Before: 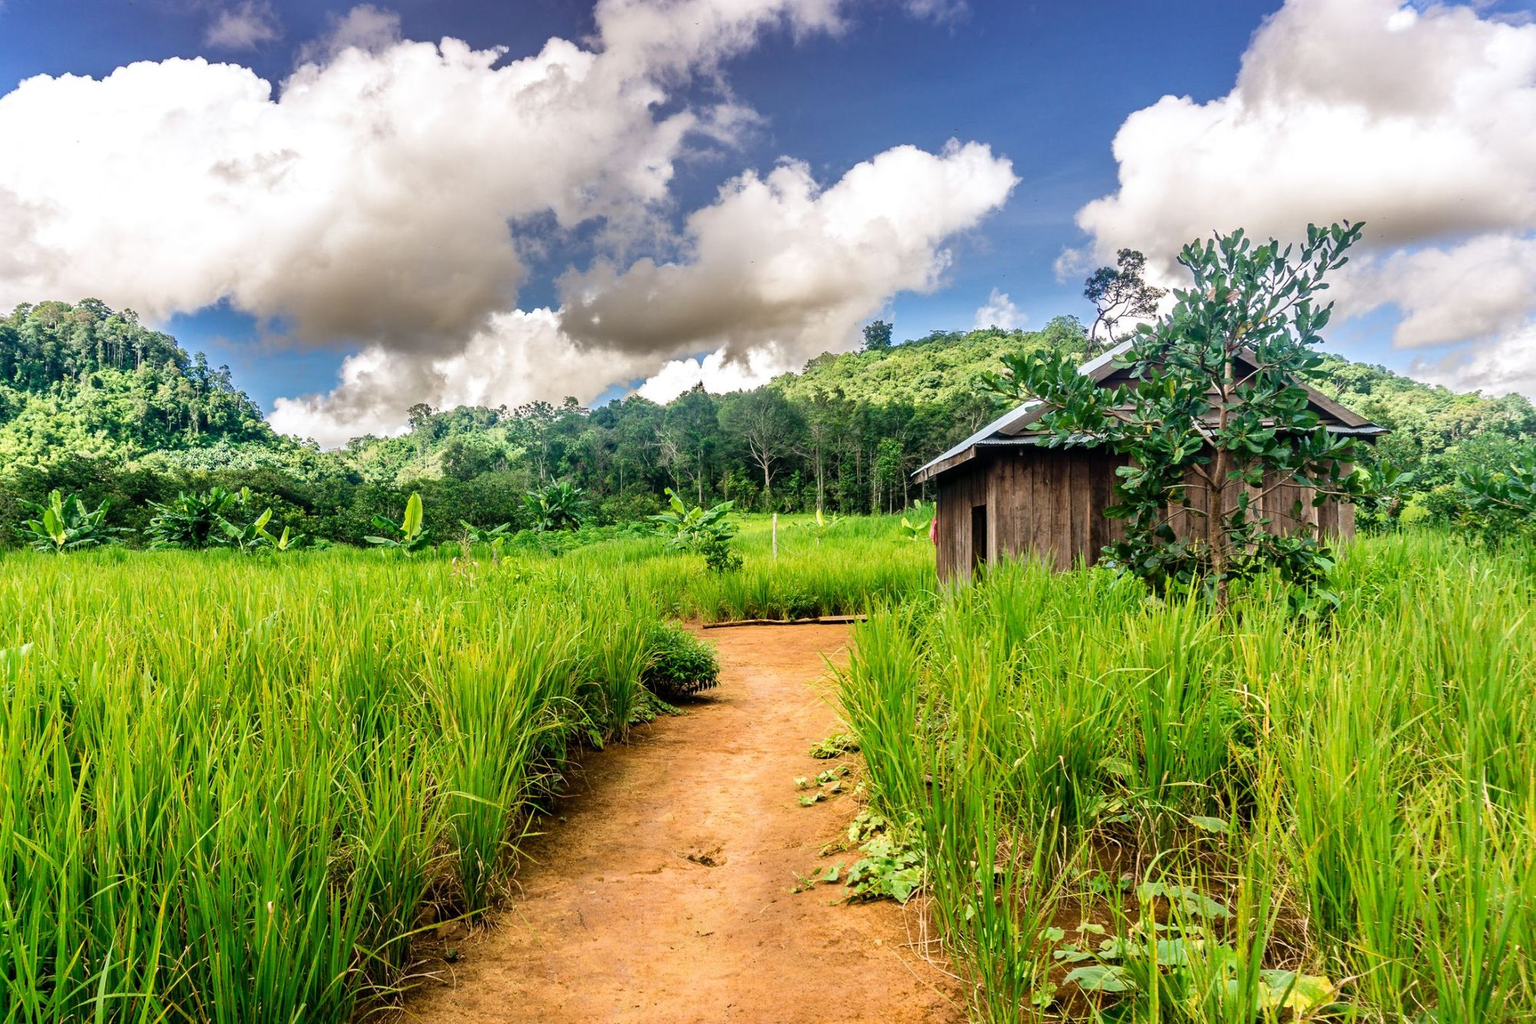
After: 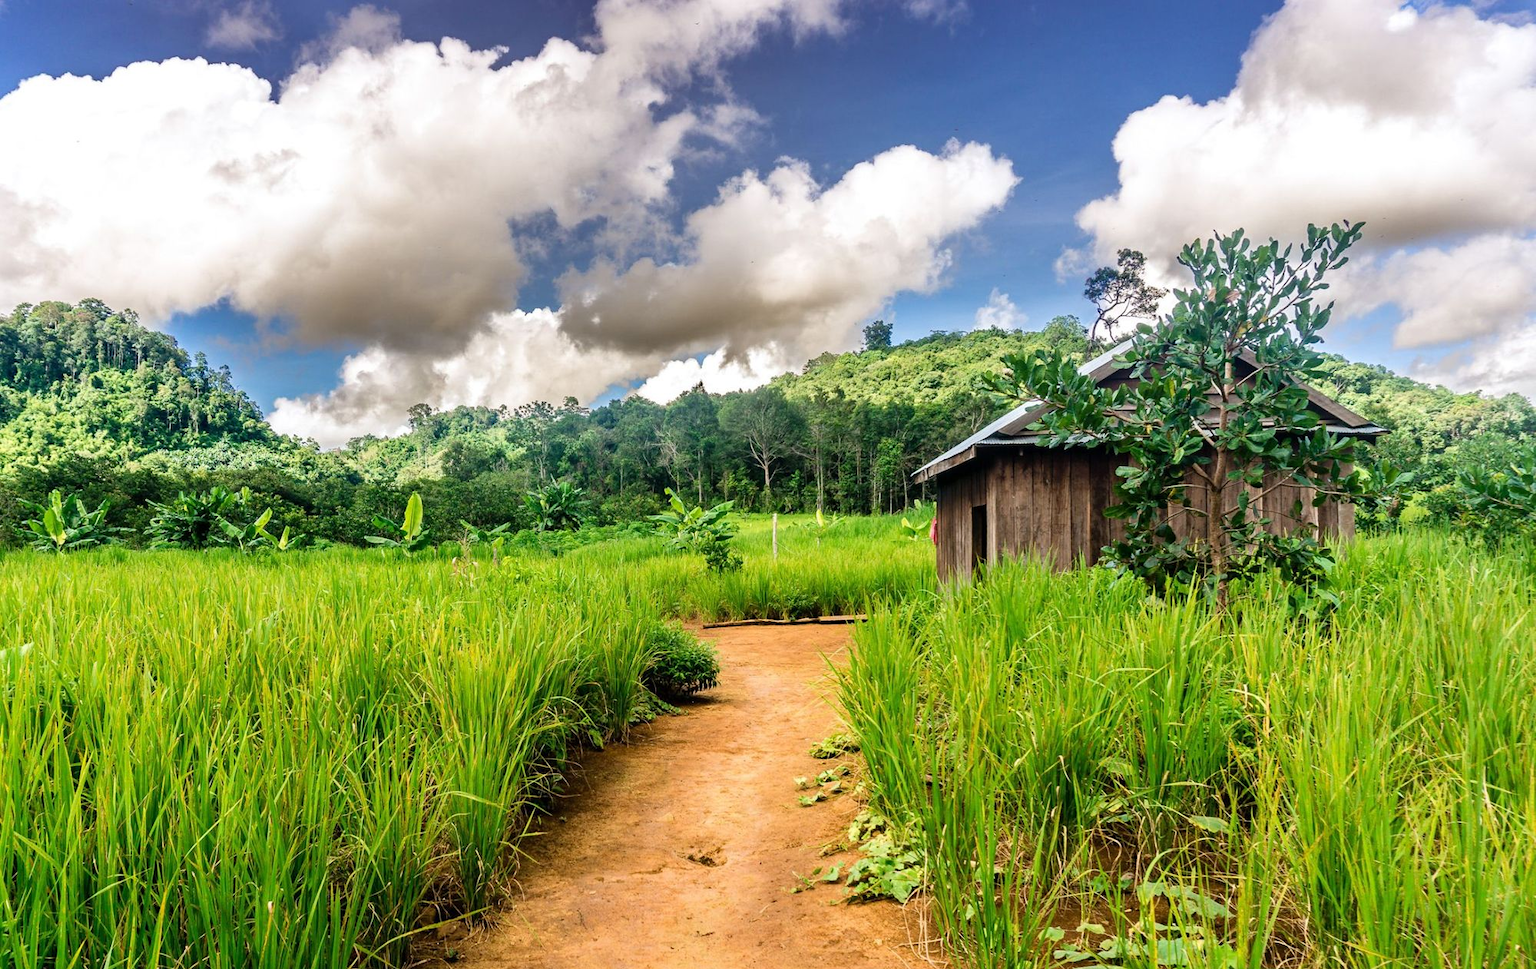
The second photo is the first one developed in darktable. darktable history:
crop and rotate: top 0.013%, bottom 5.251%
